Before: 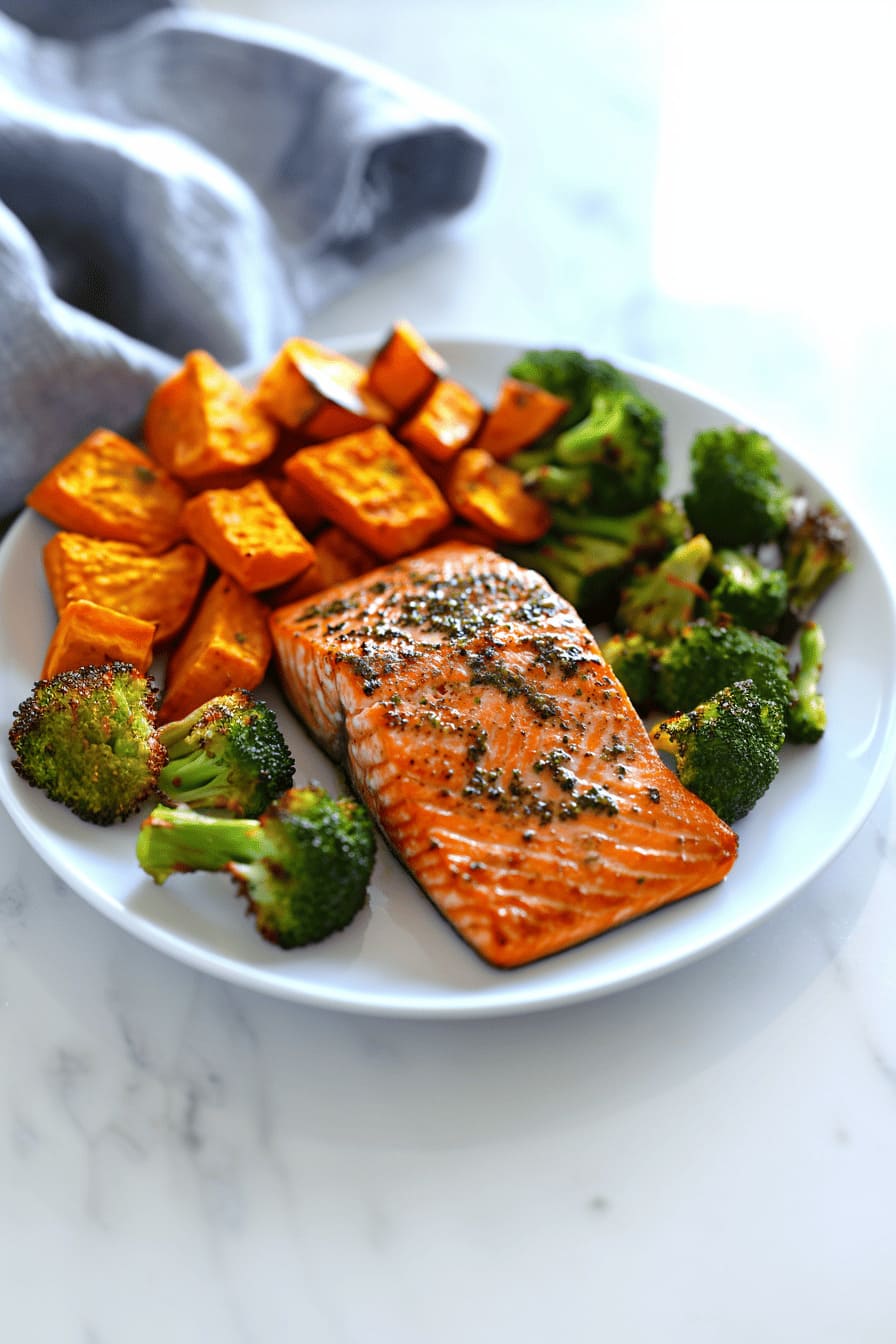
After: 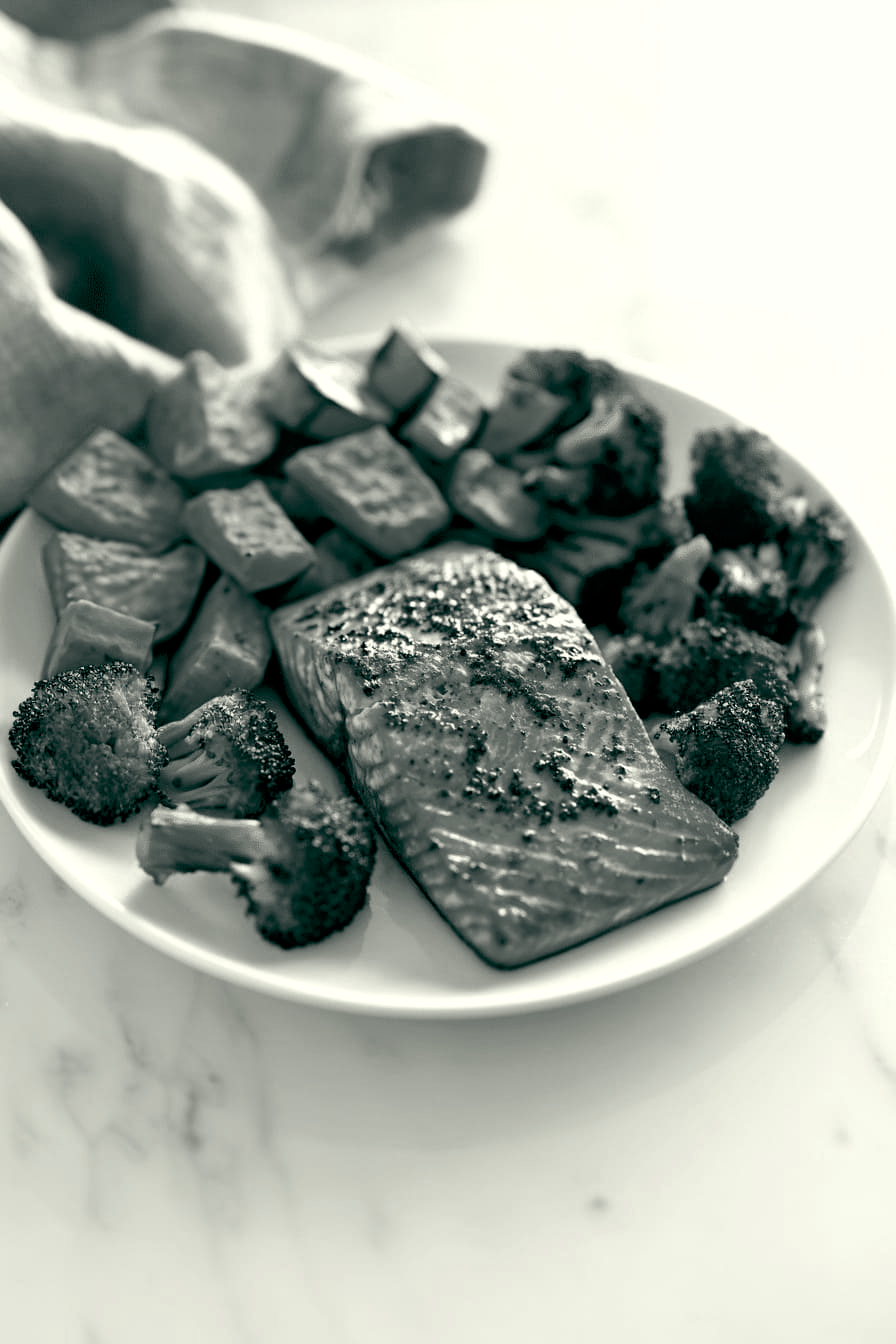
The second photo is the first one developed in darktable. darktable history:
color balance rgb: highlights gain › luminance 6.401%, highlights gain › chroma 2.498%, highlights gain › hue 92.01°, global offset › luminance -0.344%, global offset › chroma 0.117%, global offset › hue 165.82°, perceptual saturation grading › global saturation 55.47%, perceptual saturation grading › highlights -50.233%, perceptual saturation grading › mid-tones 39.27%, perceptual saturation grading › shadows 30.199%
color calibration: output gray [0.246, 0.254, 0.501, 0], illuminant as shot in camera, x 0.37, y 0.382, temperature 4314.31 K
